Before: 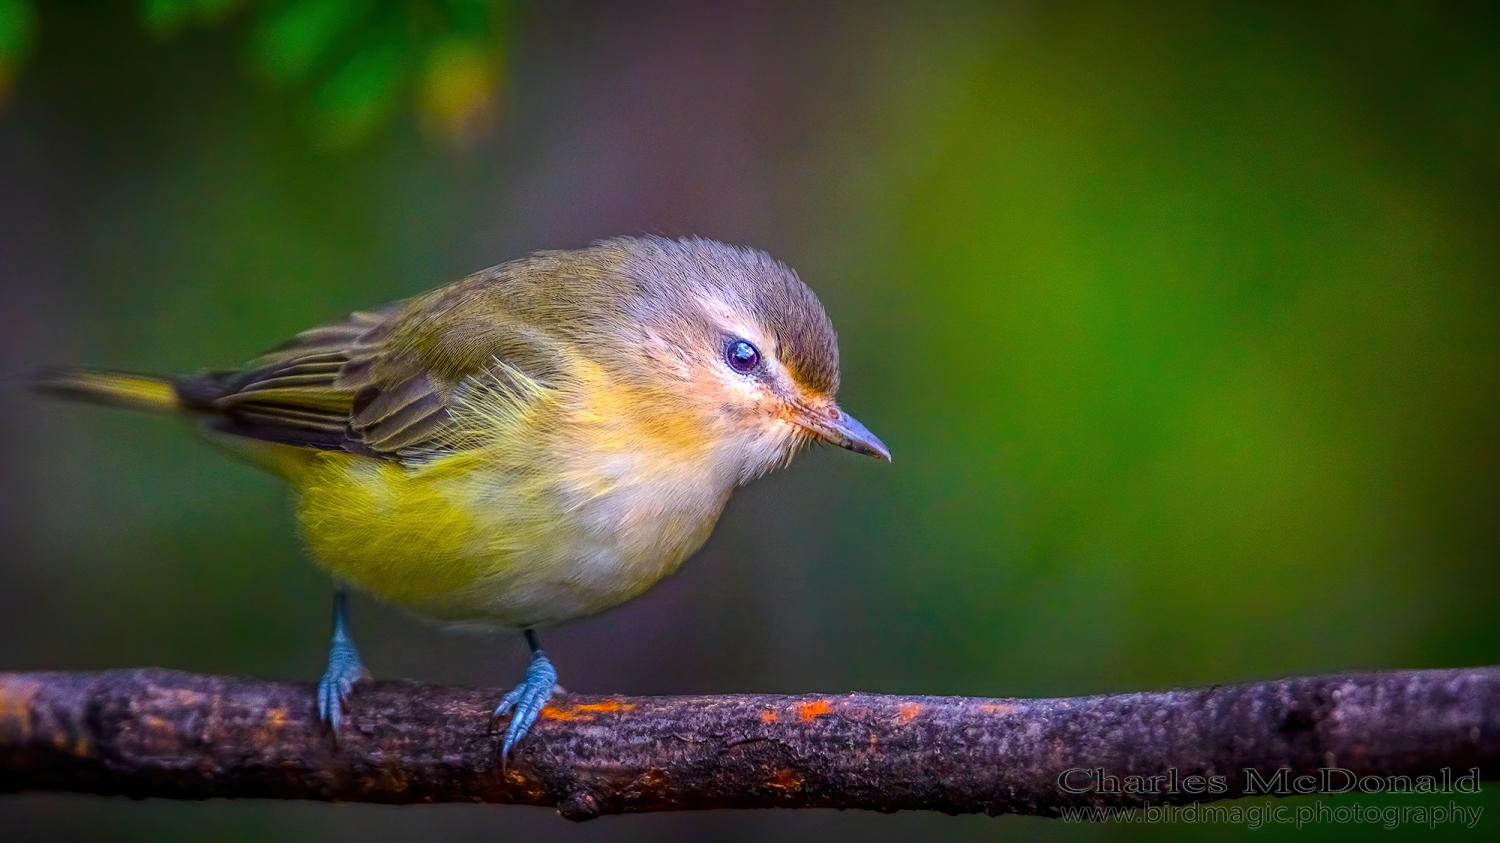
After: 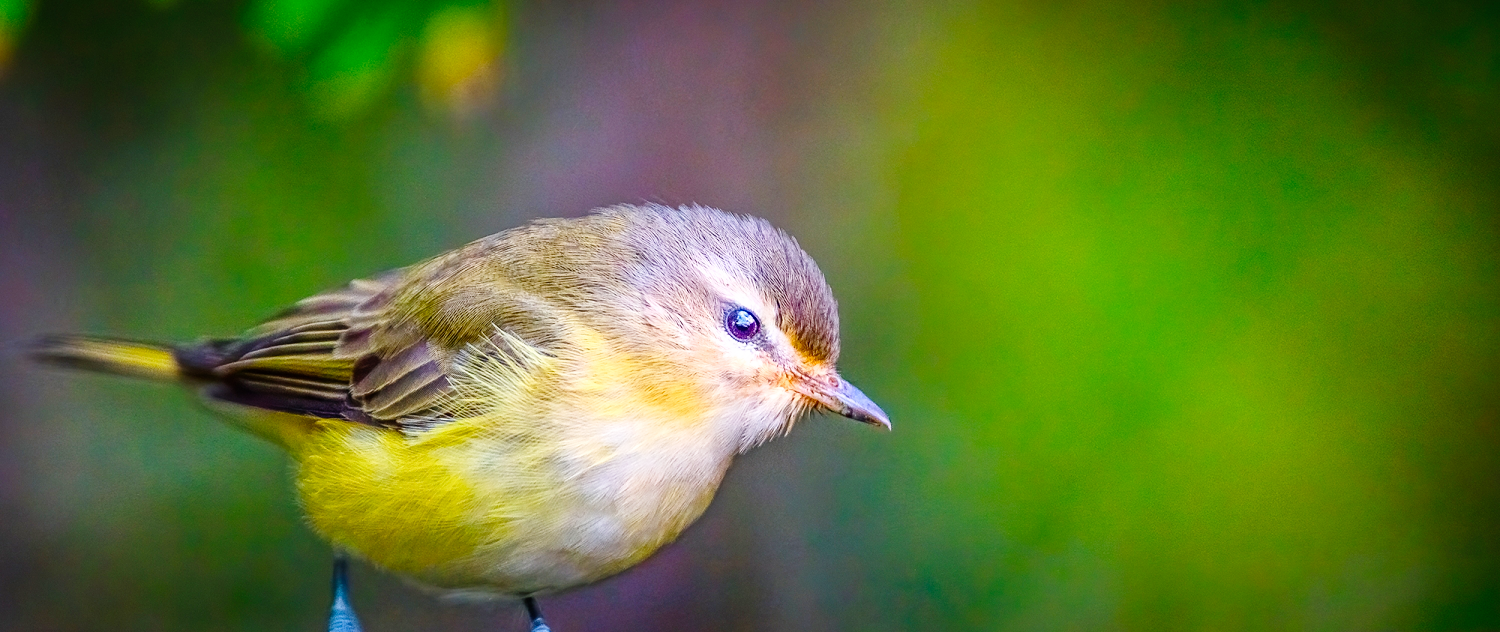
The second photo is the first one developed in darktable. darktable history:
base curve: curves: ch0 [(0, 0) (0.008, 0.007) (0.022, 0.029) (0.048, 0.089) (0.092, 0.197) (0.191, 0.399) (0.275, 0.534) (0.357, 0.65) (0.477, 0.78) (0.542, 0.833) (0.799, 0.973) (1, 1)], preserve colors none
shadows and highlights: shadows 22.7, highlights -48.71, soften with gaussian
crop: top 3.857%, bottom 21.132%
